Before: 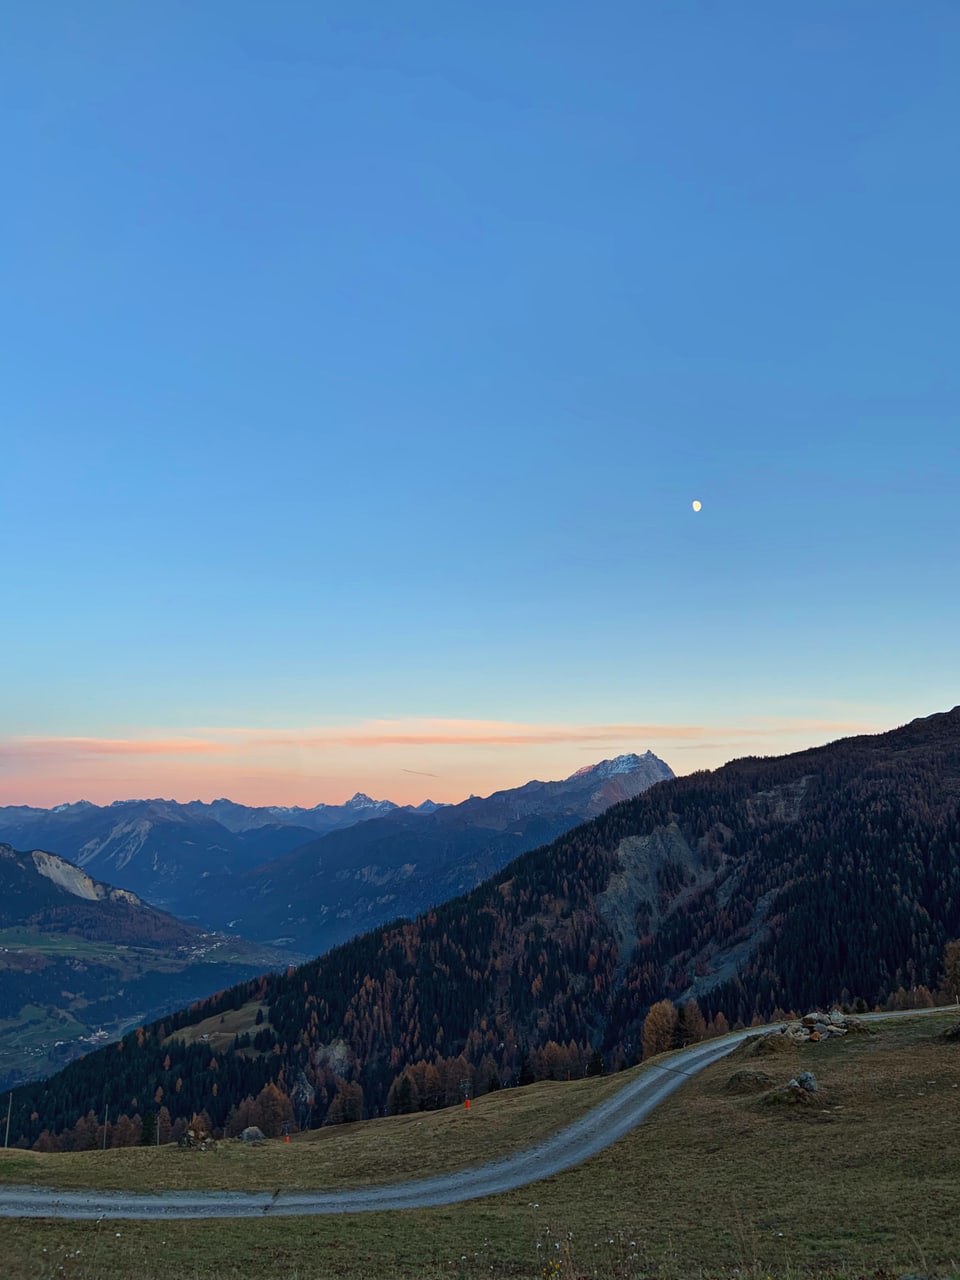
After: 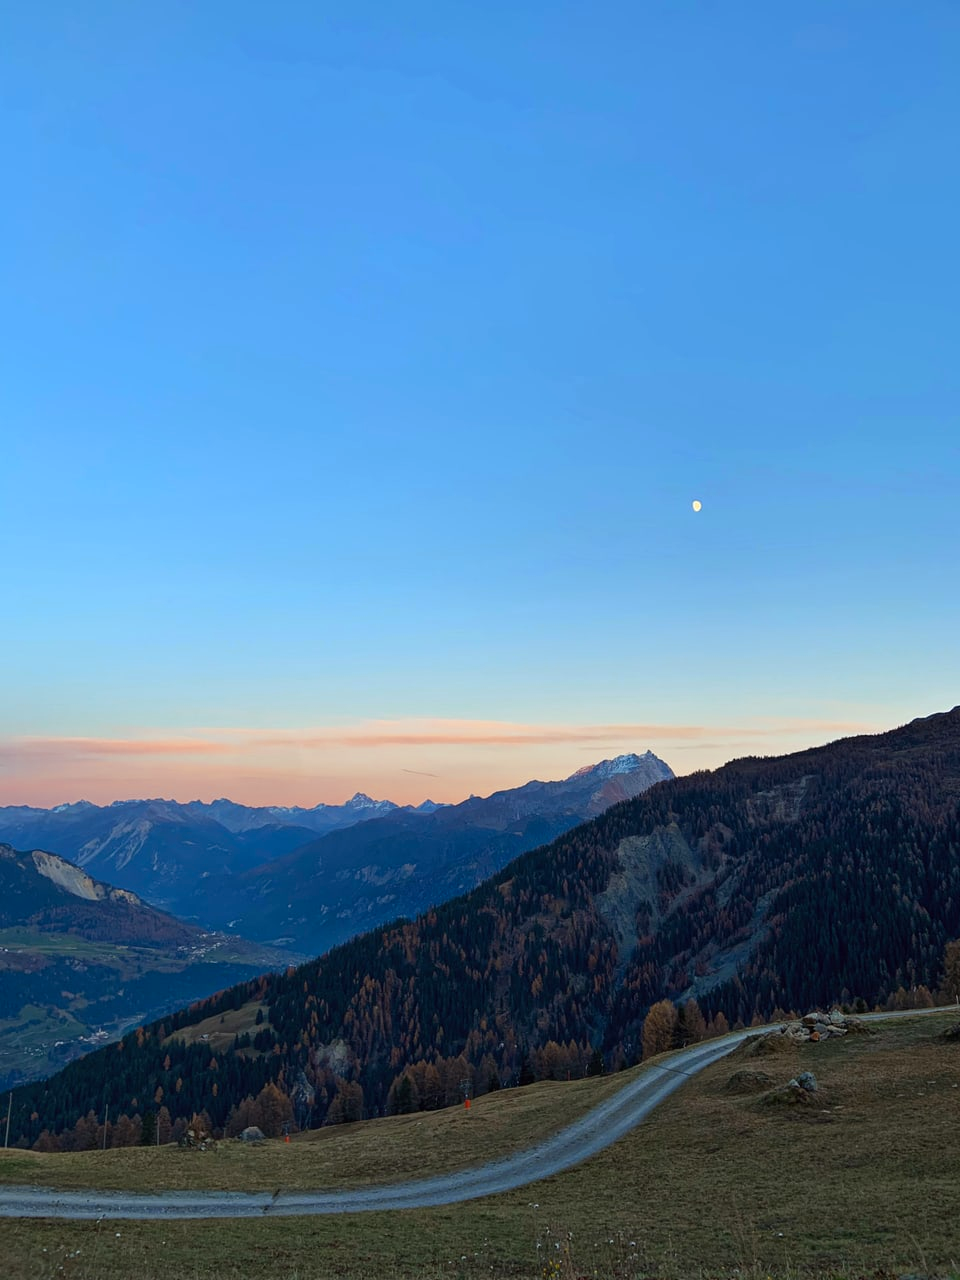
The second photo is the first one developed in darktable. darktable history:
color zones: curves: ch0 [(0.068, 0.464) (0.25, 0.5) (0.48, 0.508) (0.75, 0.536) (0.886, 0.476) (0.967, 0.456)]; ch1 [(0.066, 0.456) (0.25, 0.5) (0.616, 0.508) (0.746, 0.56) (0.934, 0.444)], mix 42.79%
